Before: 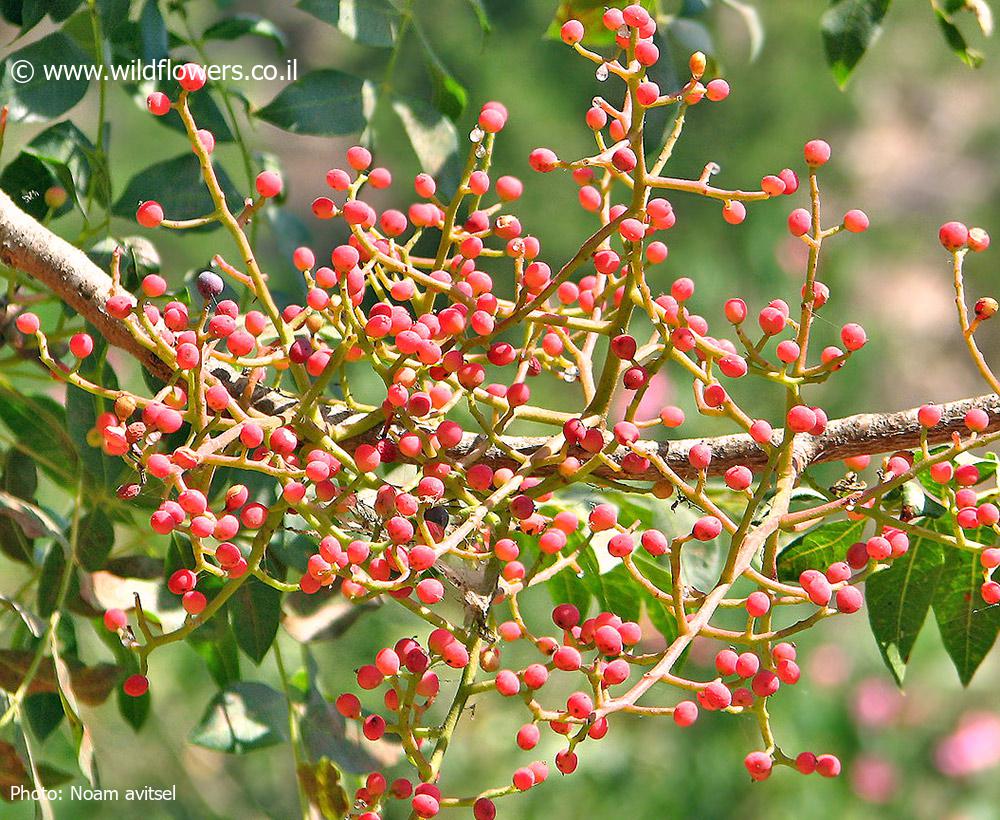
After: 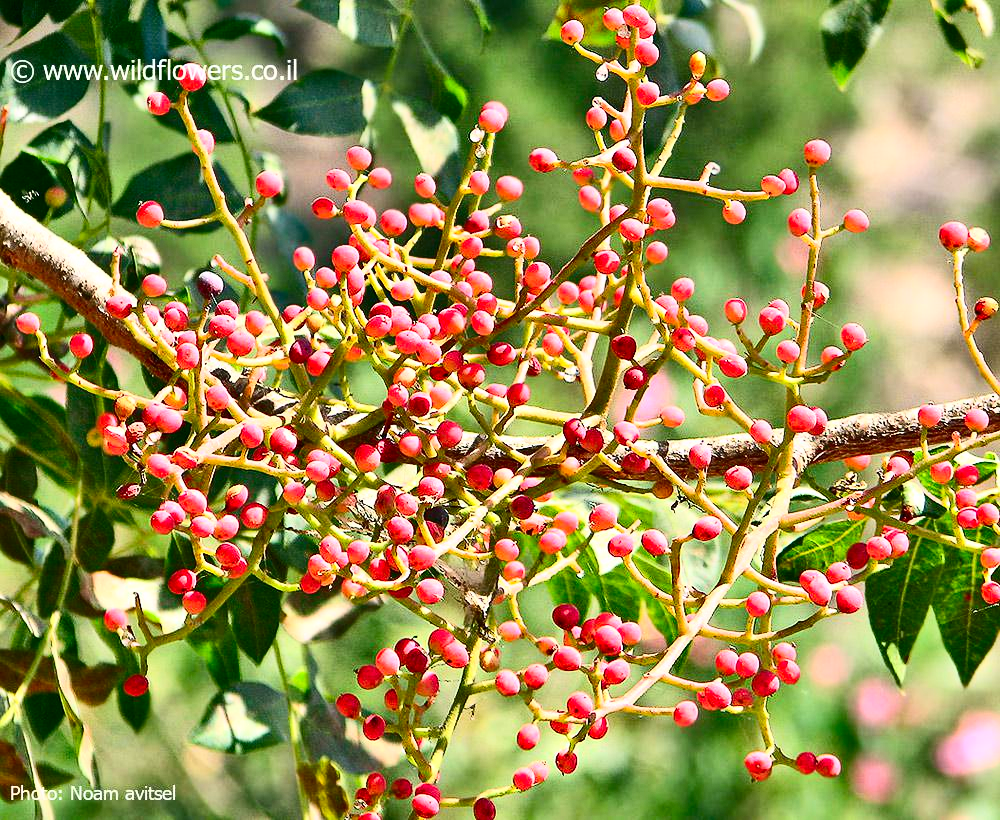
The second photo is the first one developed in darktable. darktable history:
contrast brightness saturation: contrast 0.405, brightness 0.047, saturation 0.262
